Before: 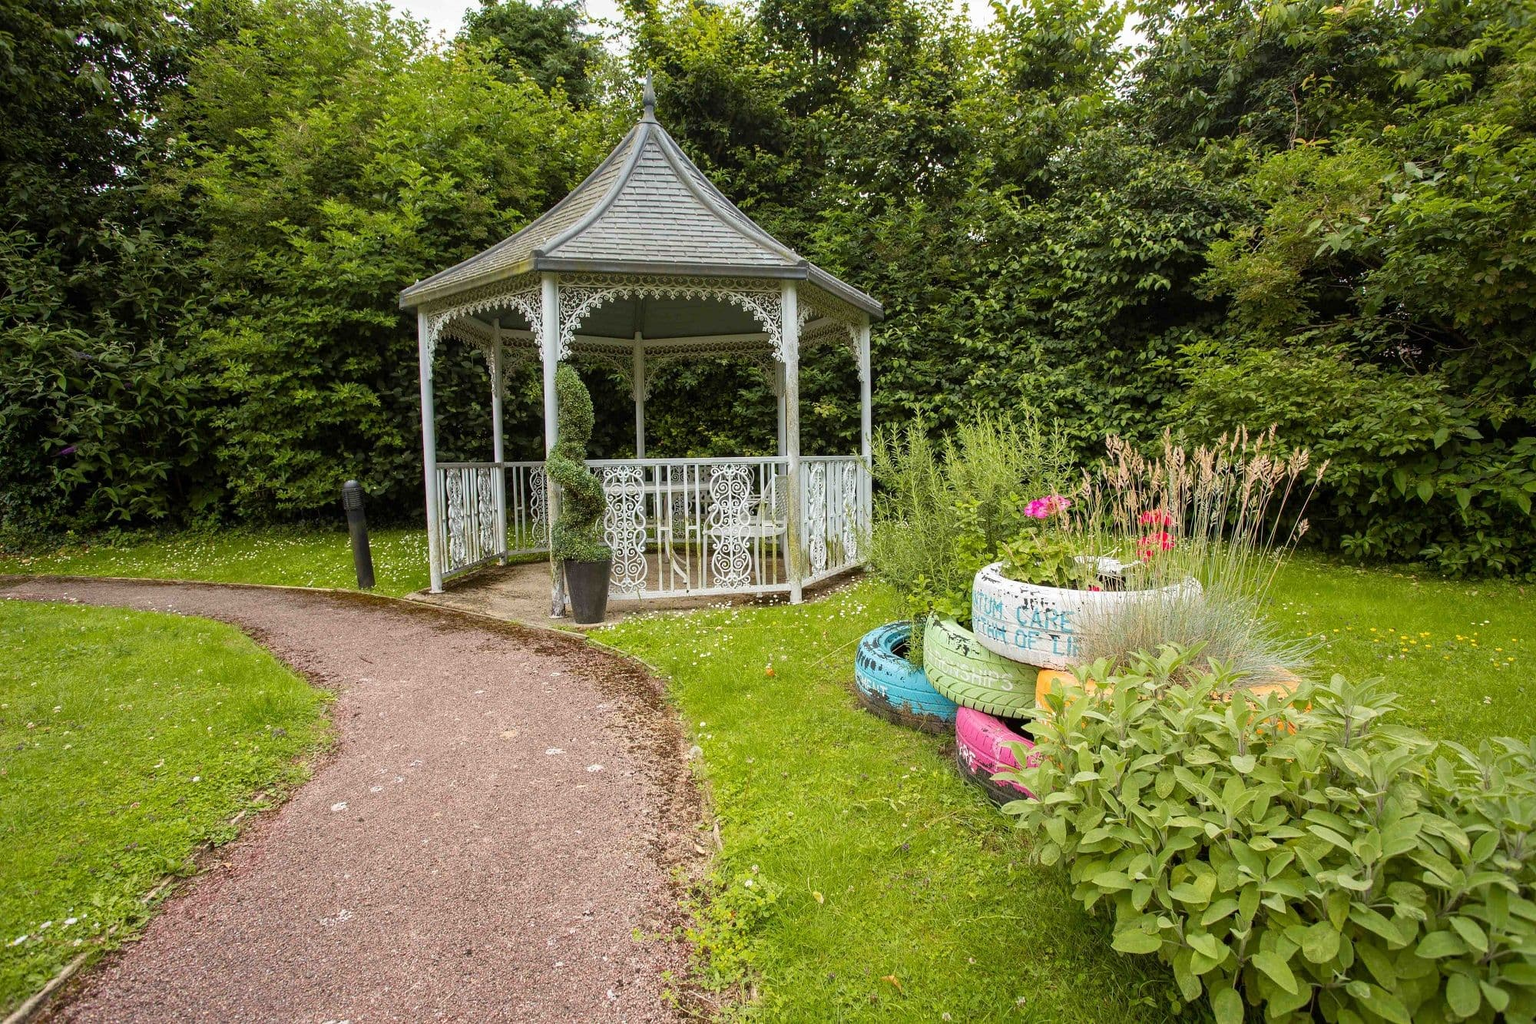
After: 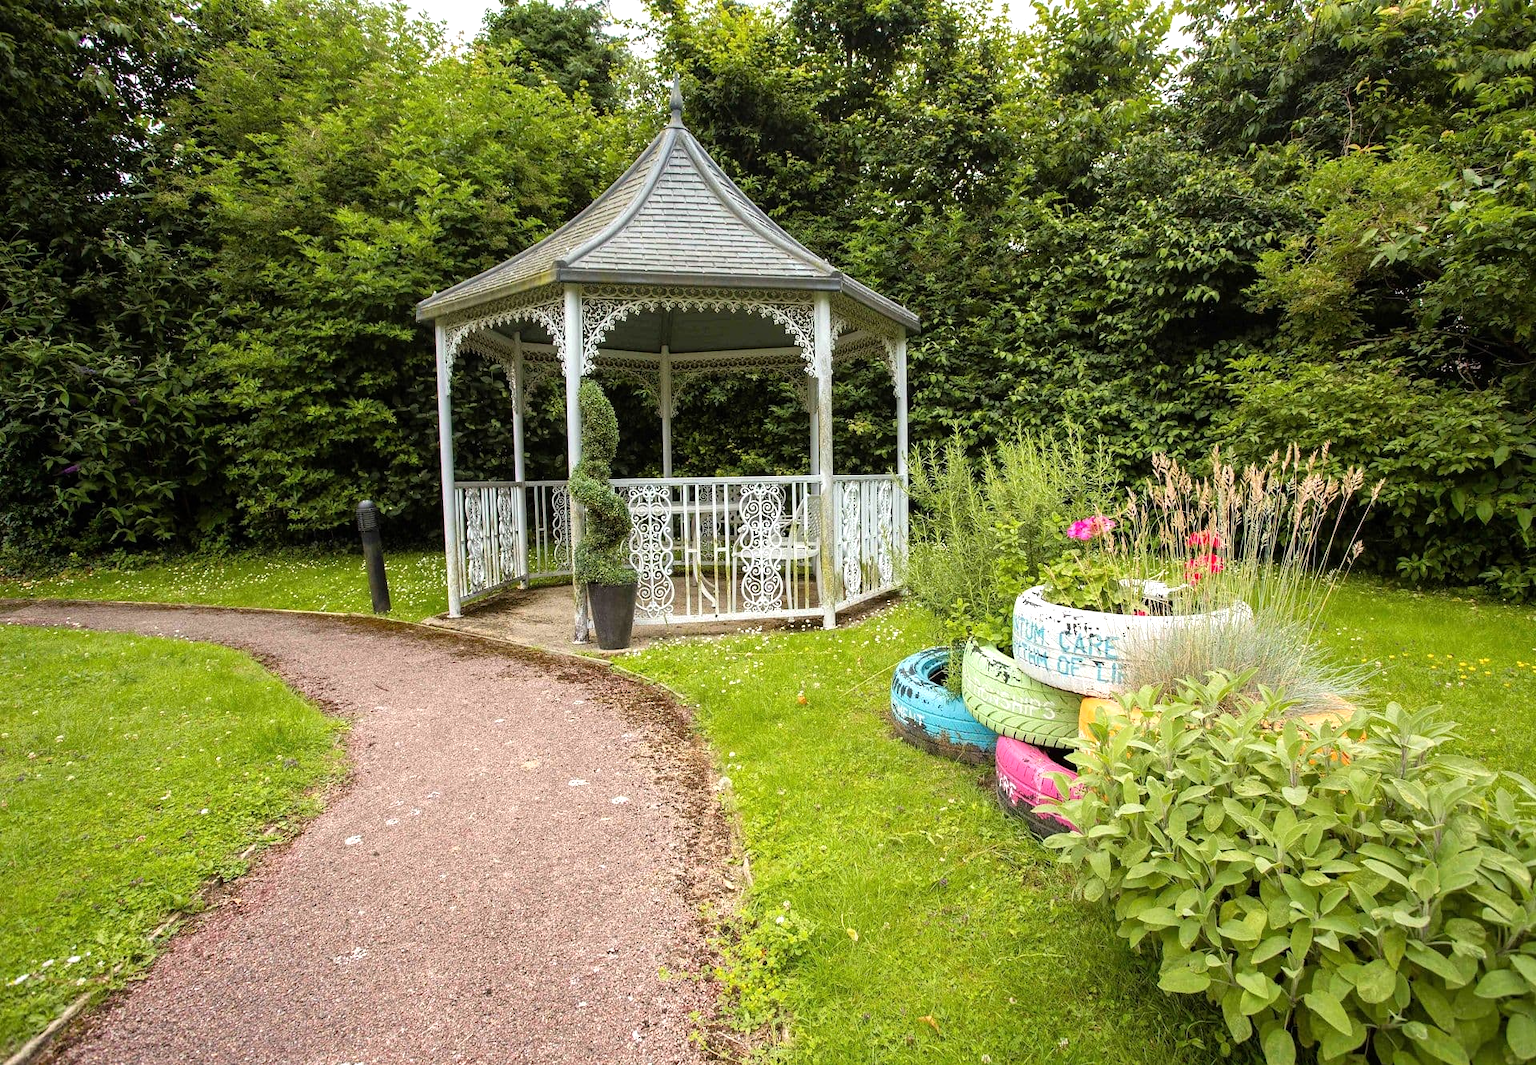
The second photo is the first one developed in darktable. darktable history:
crop: right 3.995%, bottom 0.045%
tone equalizer: -8 EV -0.444 EV, -7 EV -0.379 EV, -6 EV -0.359 EV, -5 EV -0.251 EV, -3 EV 0.257 EV, -2 EV 0.308 EV, -1 EV 0.37 EV, +0 EV 0.408 EV
